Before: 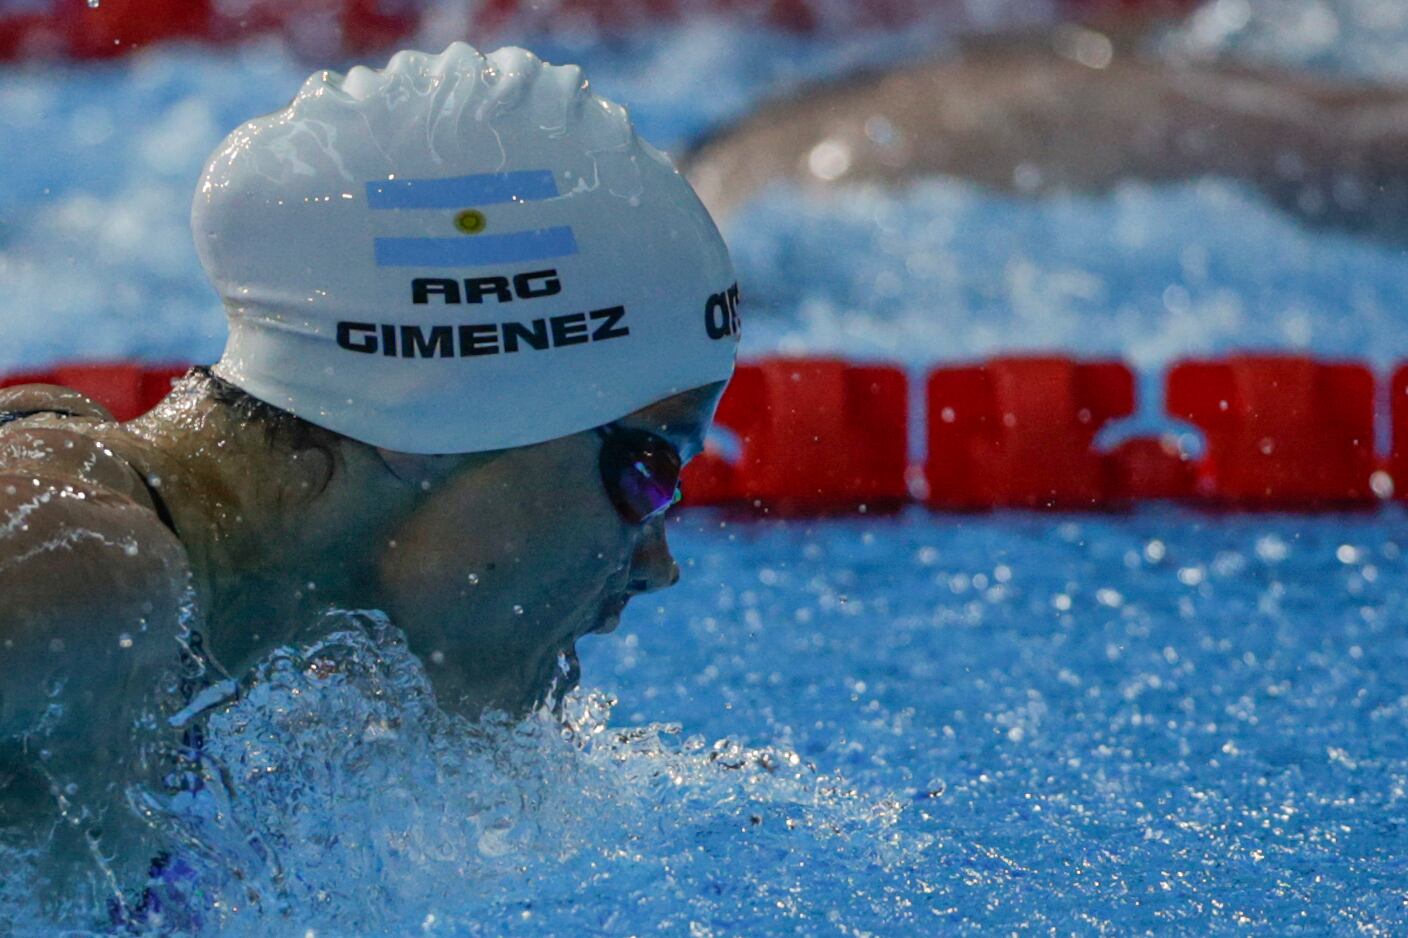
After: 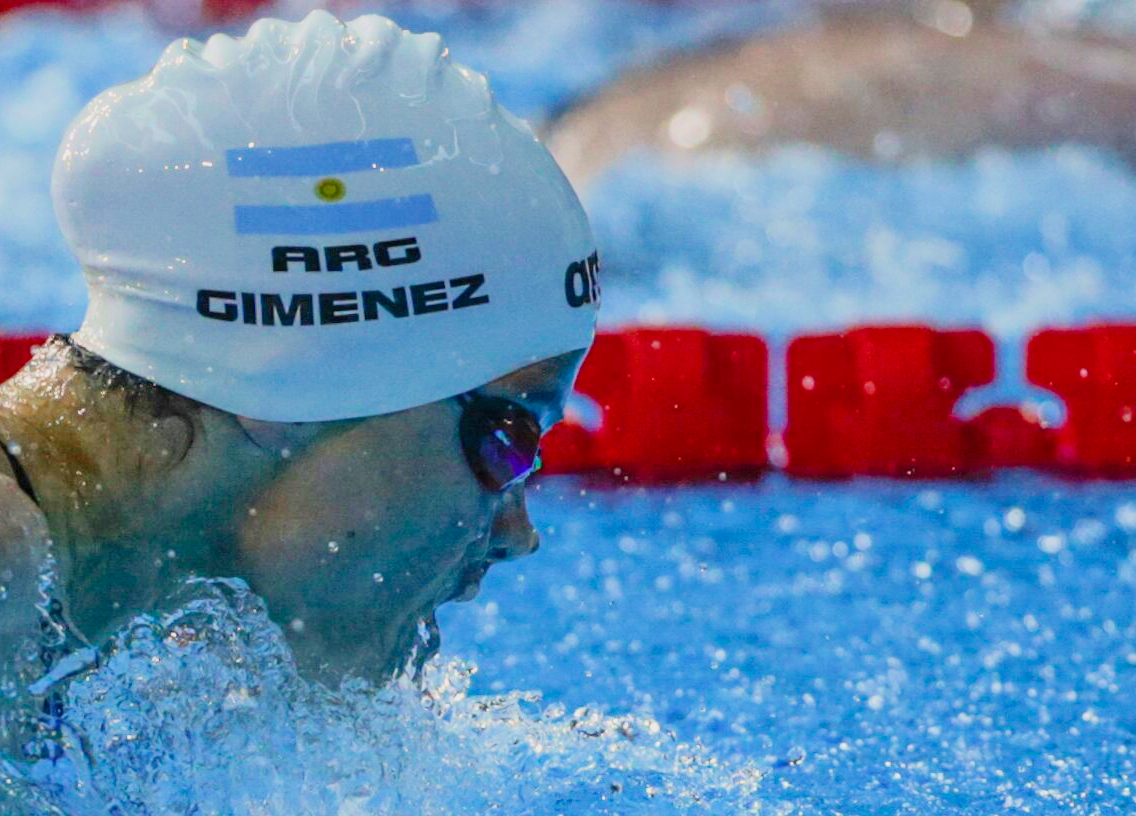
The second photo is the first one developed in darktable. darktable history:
exposure: exposure 0.608 EV, compensate highlight preservation false
color balance rgb: perceptual saturation grading › global saturation 31.291%
filmic rgb: middle gray luminance 4.06%, black relative exposure -12.92 EV, white relative exposure 5.03 EV, target black luminance 0%, hardness 5.18, latitude 59.64%, contrast 0.753, highlights saturation mix 4.42%, shadows ↔ highlights balance 25.96%
crop: left 9.995%, top 3.518%, right 9.268%, bottom 9.424%
contrast brightness saturation: contrast 0.204, brightness 0.147, saturation 0.145
